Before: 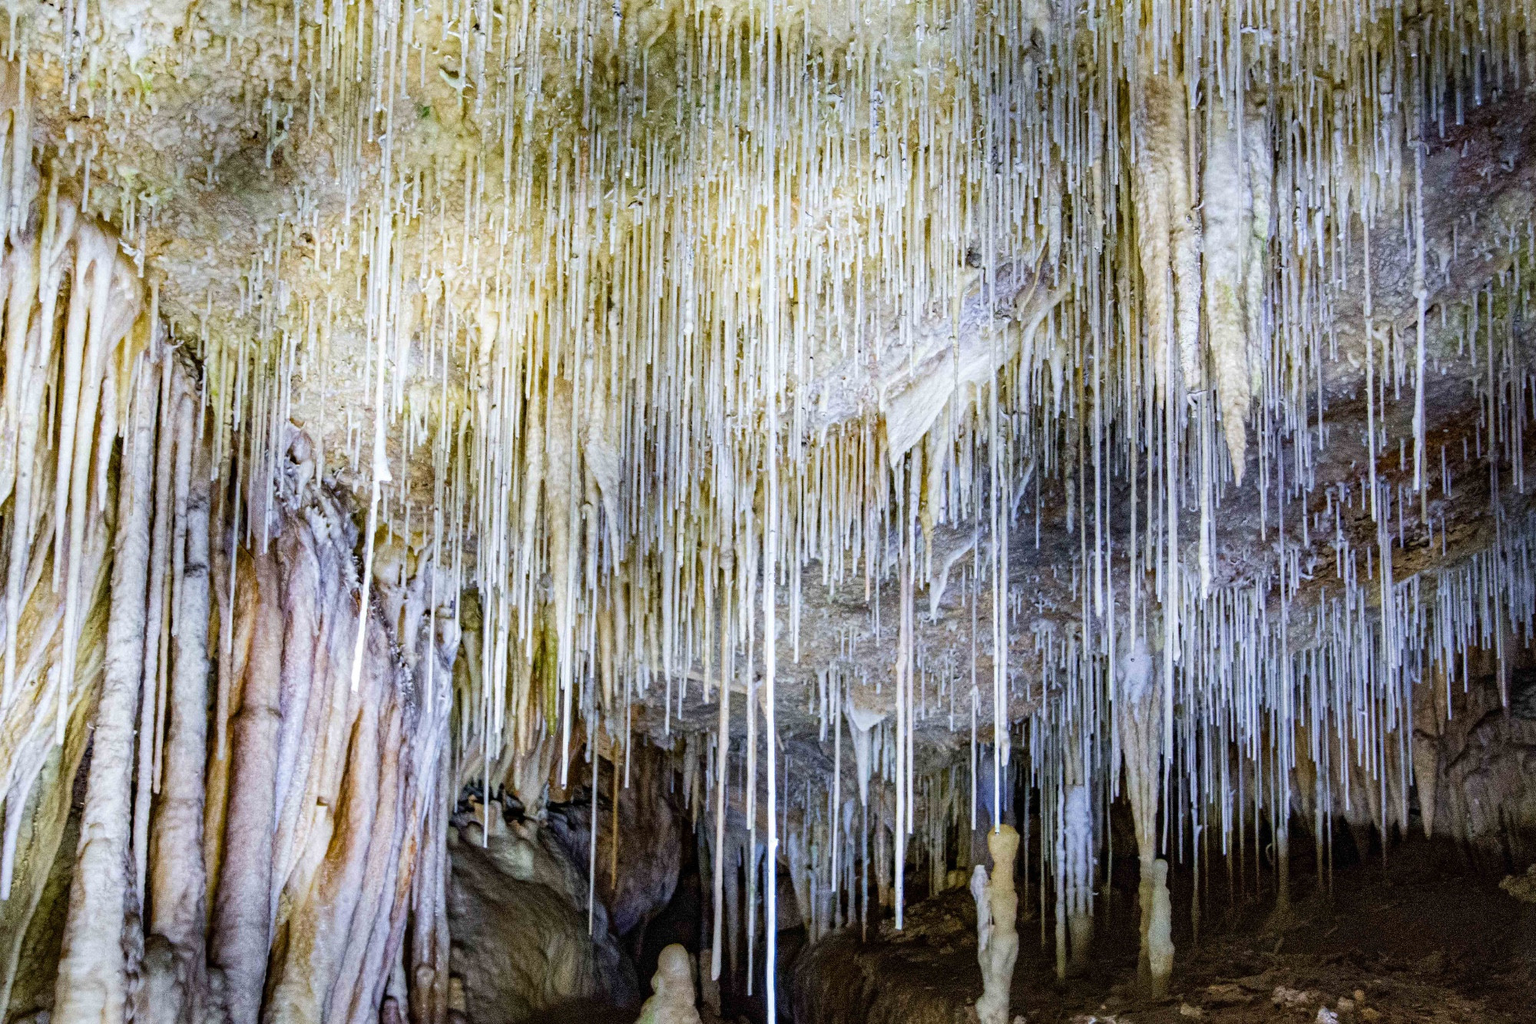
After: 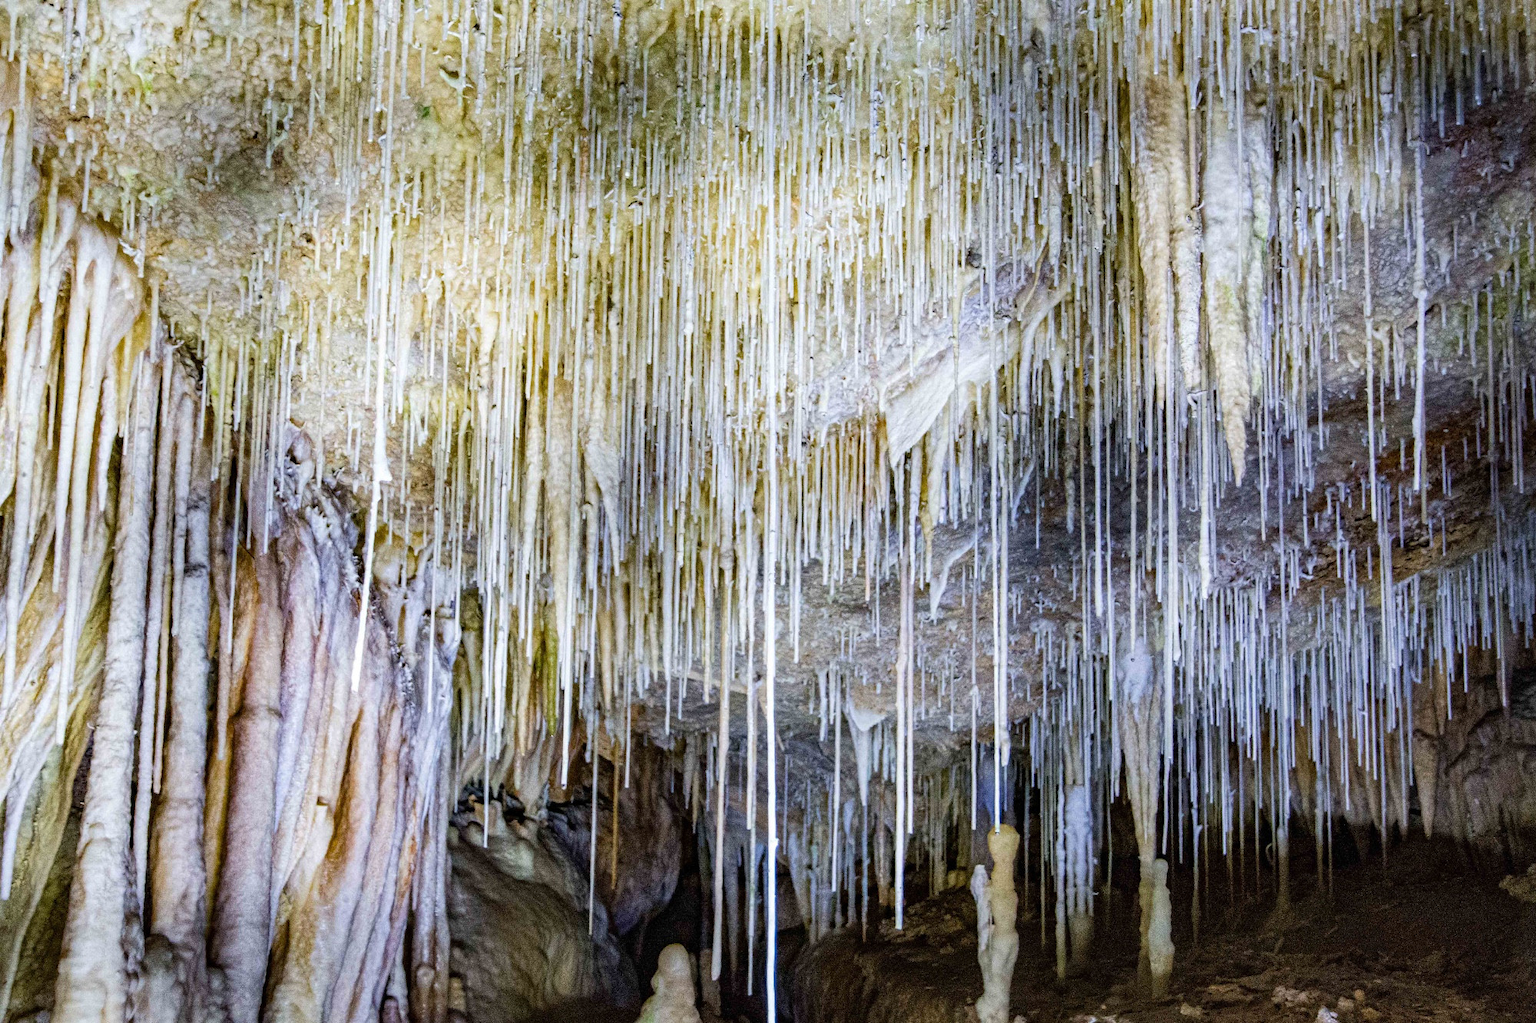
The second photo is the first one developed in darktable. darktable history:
shadows and highlights: radius 334.46, shadows 63.48, highlights 6.18, compress 87.95%, soften with gaussian
